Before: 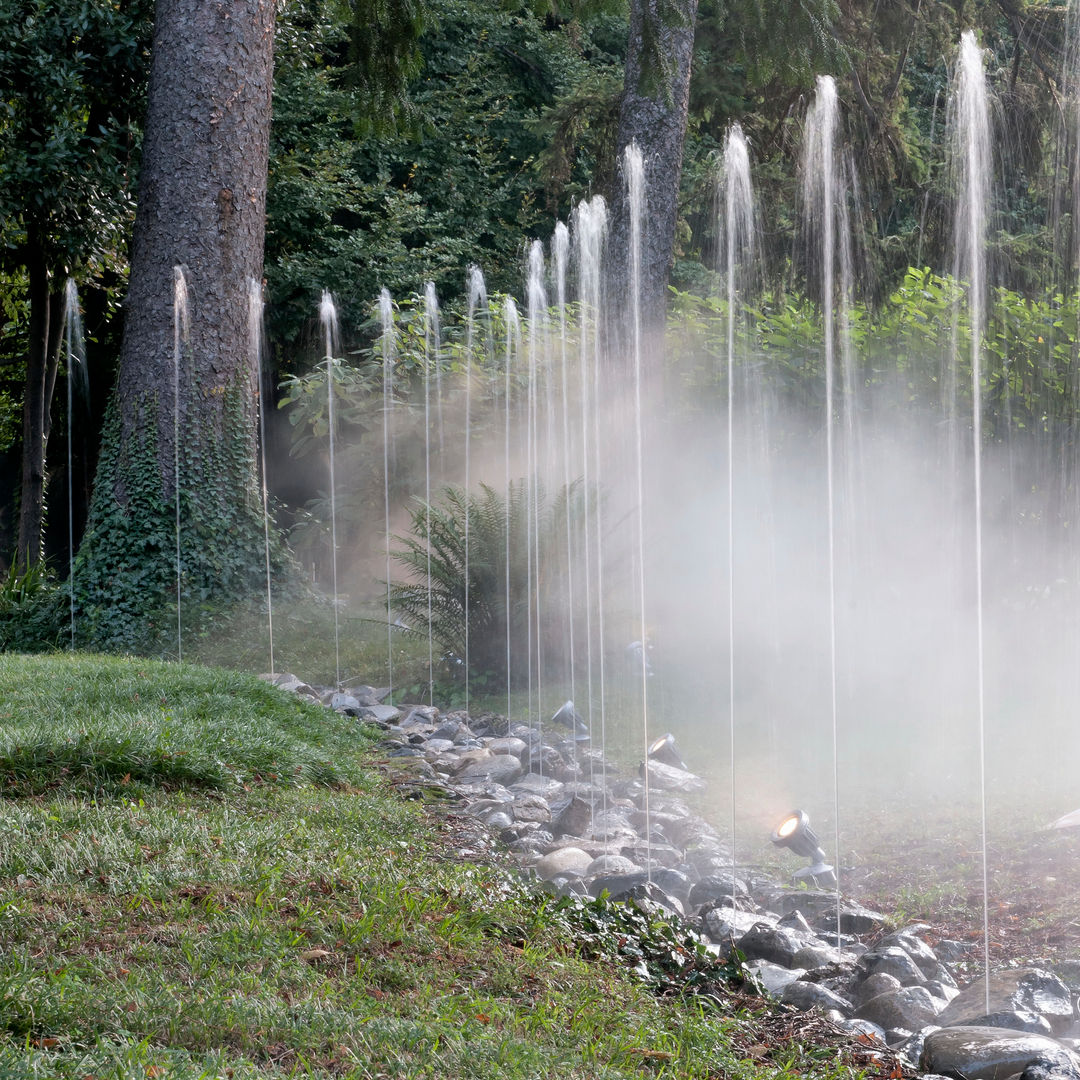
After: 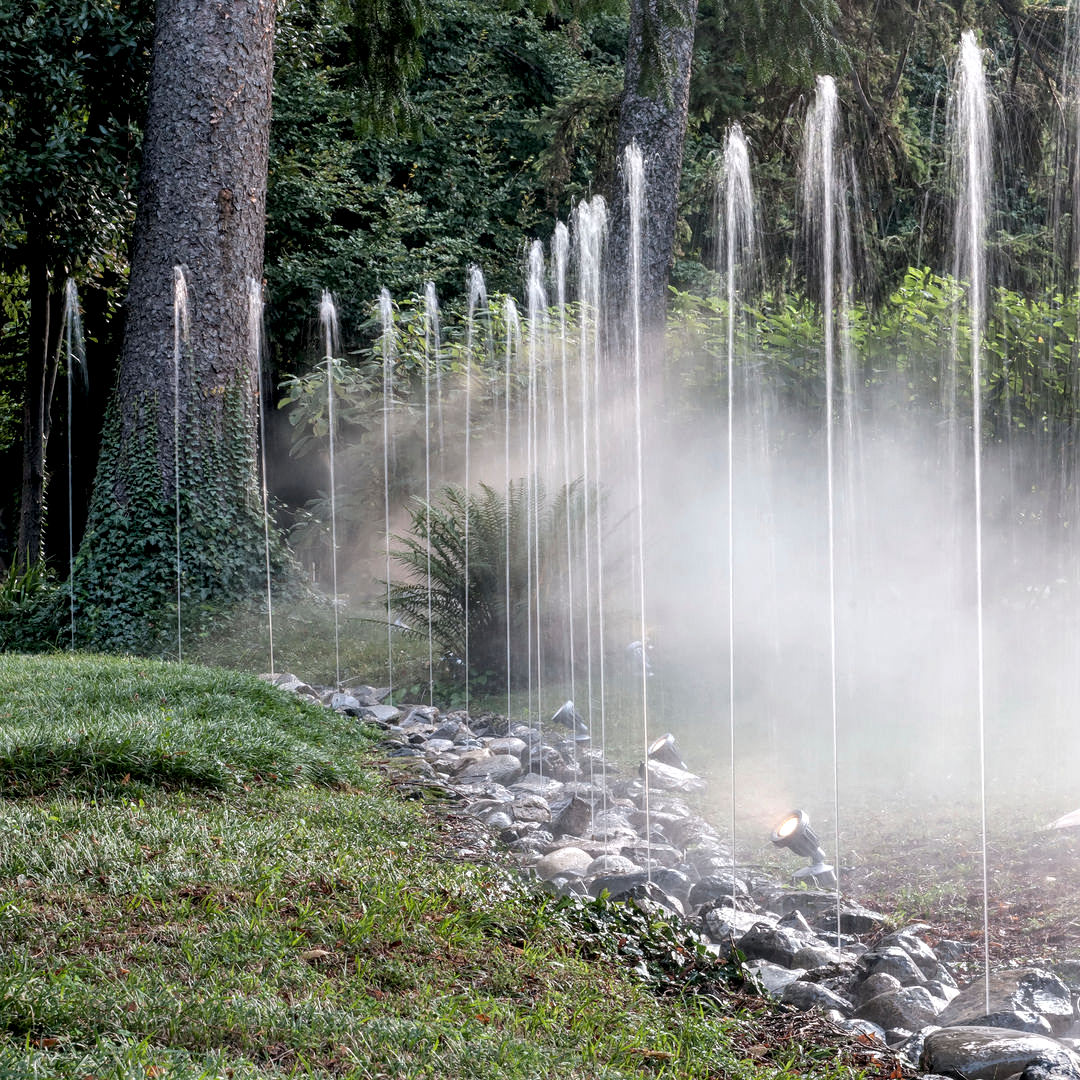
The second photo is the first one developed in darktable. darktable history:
sharpen: amount 0.2
local contrast: highlights 20%, detail 150%
